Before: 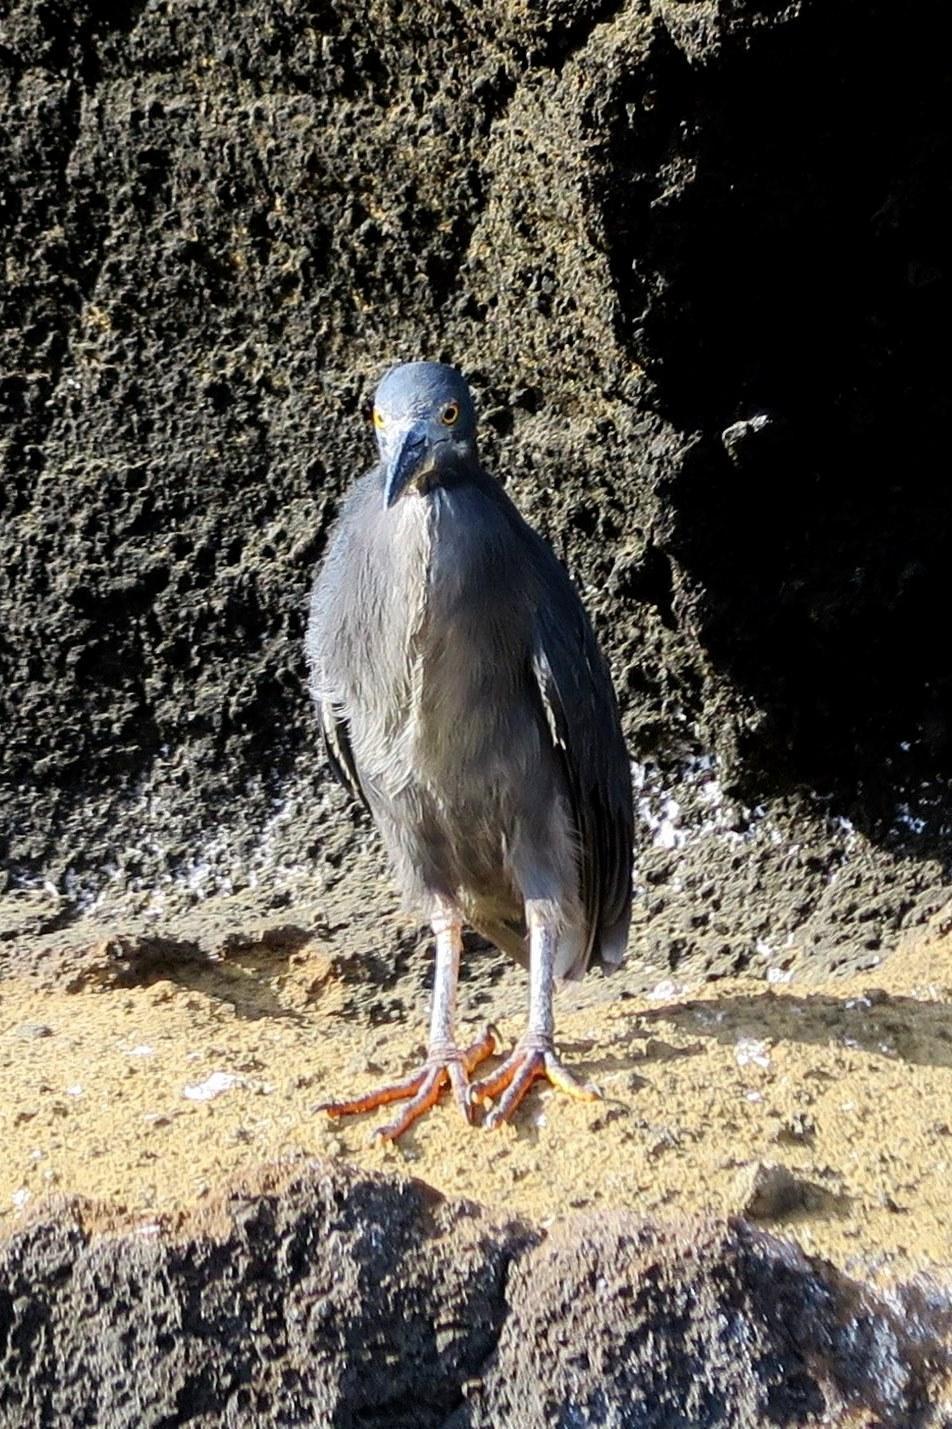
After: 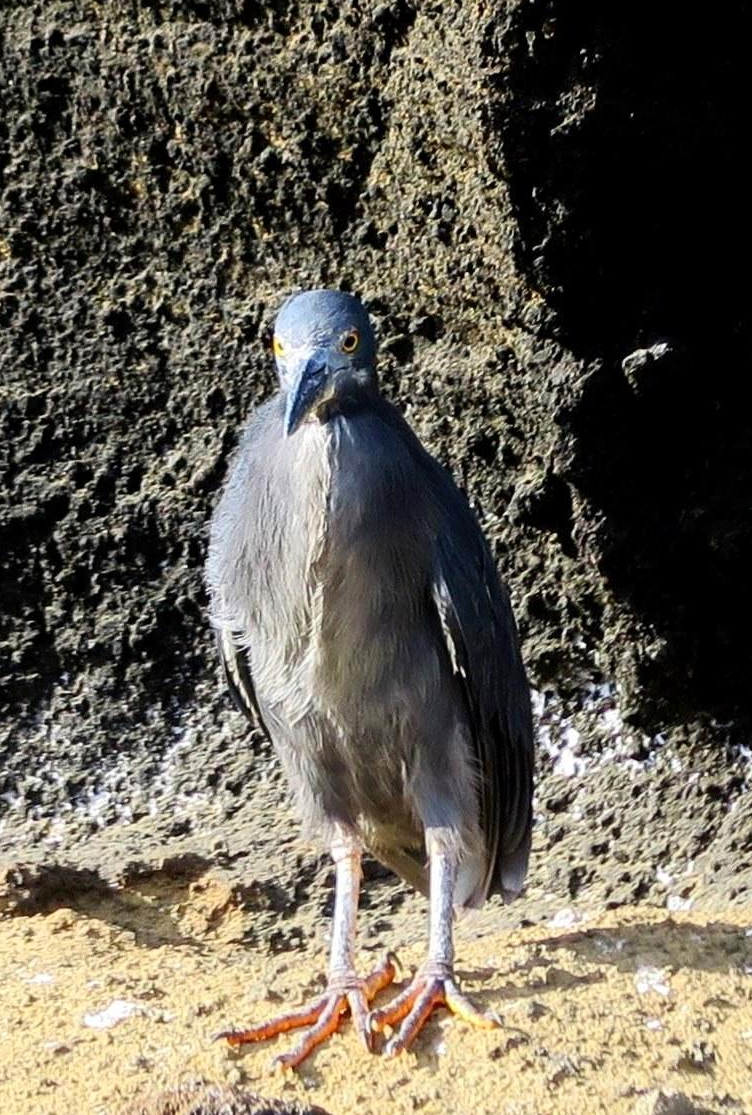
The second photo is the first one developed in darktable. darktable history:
contrast brightness saturation: contrast 0.097, brightness 0.028, saturation 0.091
crop and rotate: left 10.525%, top 5.081%, right 10.433%, bottom 16.877%
